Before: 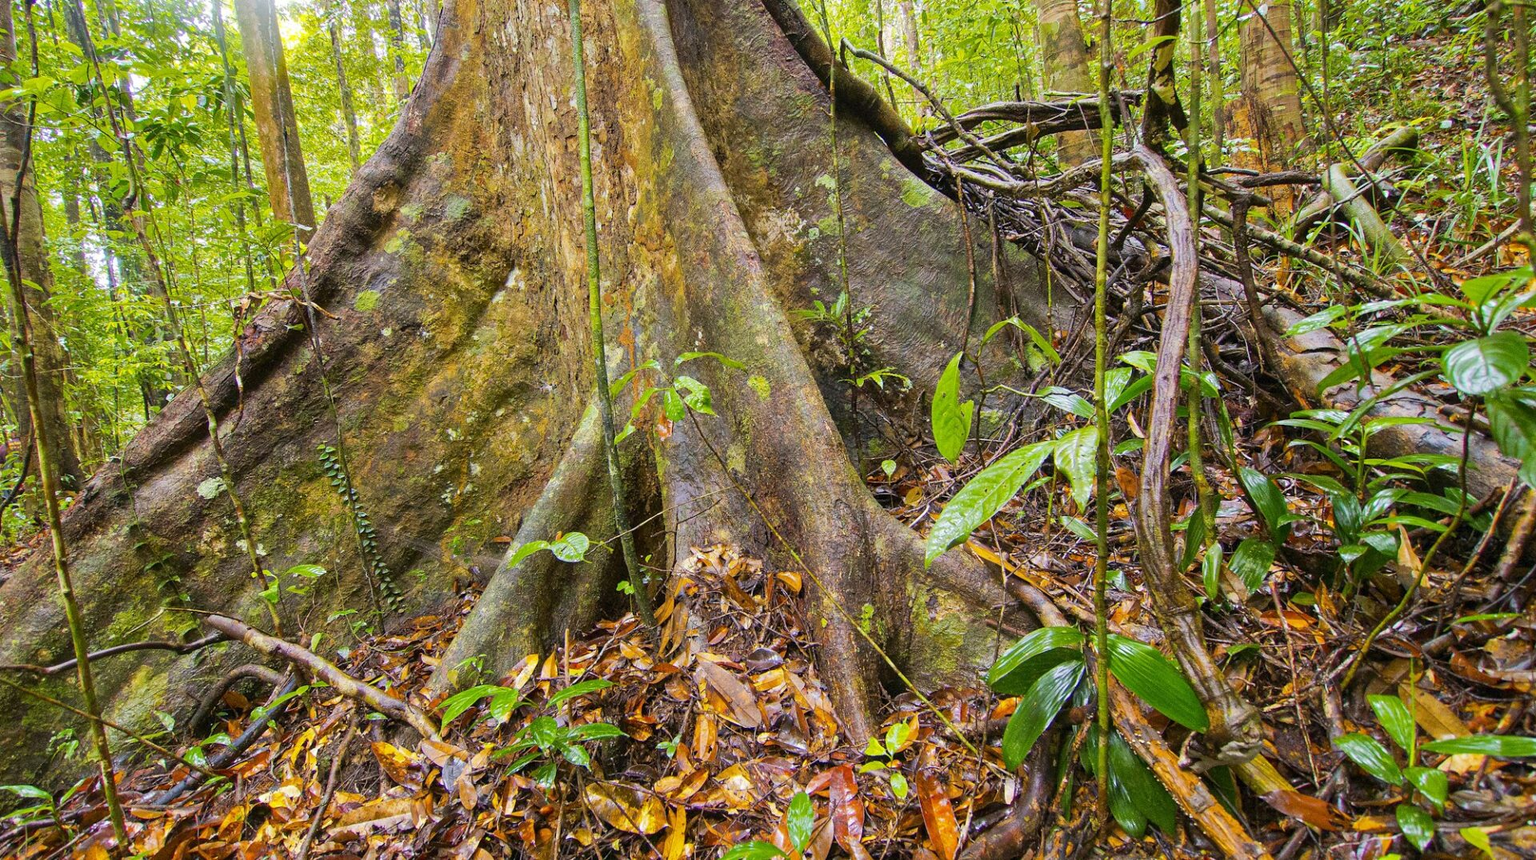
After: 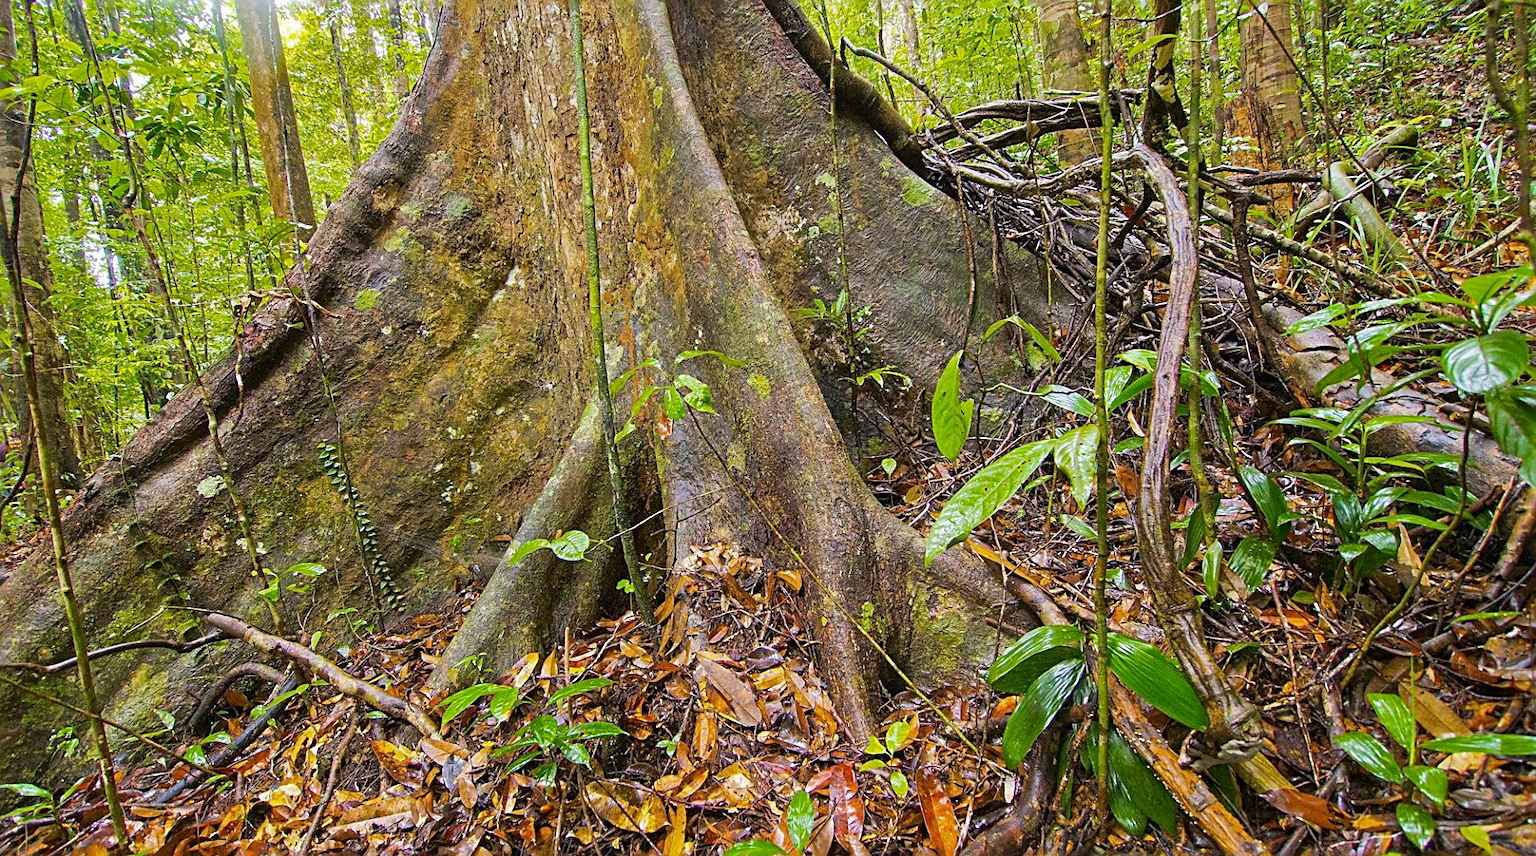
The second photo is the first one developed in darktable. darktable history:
color zones: curves: ch0 [(0.004, 0.306) (0.107, 0.448) (0.252, 0.656) (0.41, 0.398) (0.595, 0.515) (0.768, 0.628)]; ch1 [(0.07, 0.323) (0.151, 0.452) (0.252, 0.608) (0.346, 0.221) (0.463, 0.189) (0.61, 0.368) (0.735, 0.395) (0.921, 0.412)]; ch2 [(0, 0.476) (0.132, 0.512) (0.243, 0.512) (0.397, 0.48) (0.522, 0.376) (0.634, 0.536) (0.761, 0.46)], mix -120.11%
sharpen: radius 2.533, amount 0.628
crop: top 0.219%, bottom 0.18%
